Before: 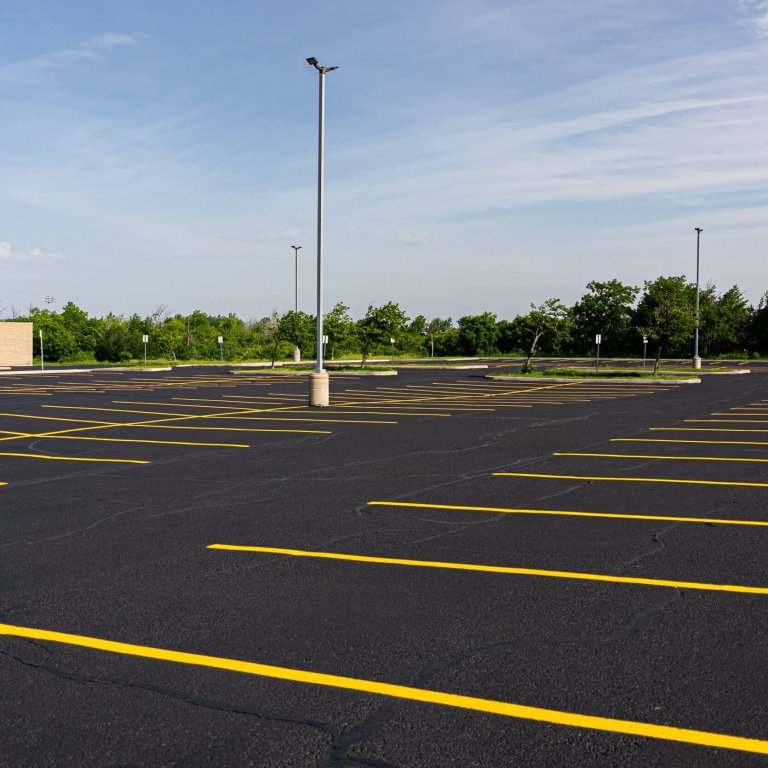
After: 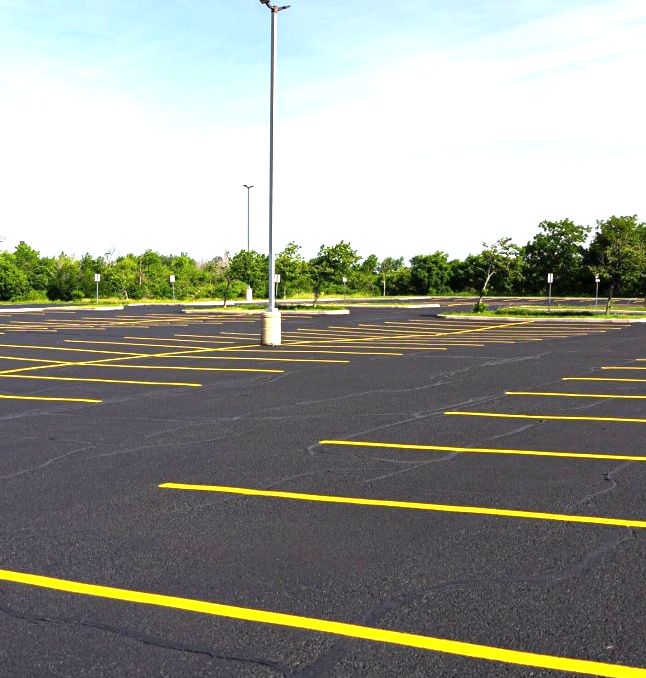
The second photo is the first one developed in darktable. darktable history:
exposure: black level correction 0, exposure 1.2 EV, compensate highlight preservation false
crop: left 6.34%, top 8.024%, right 9.524%, bottom 3.672%
